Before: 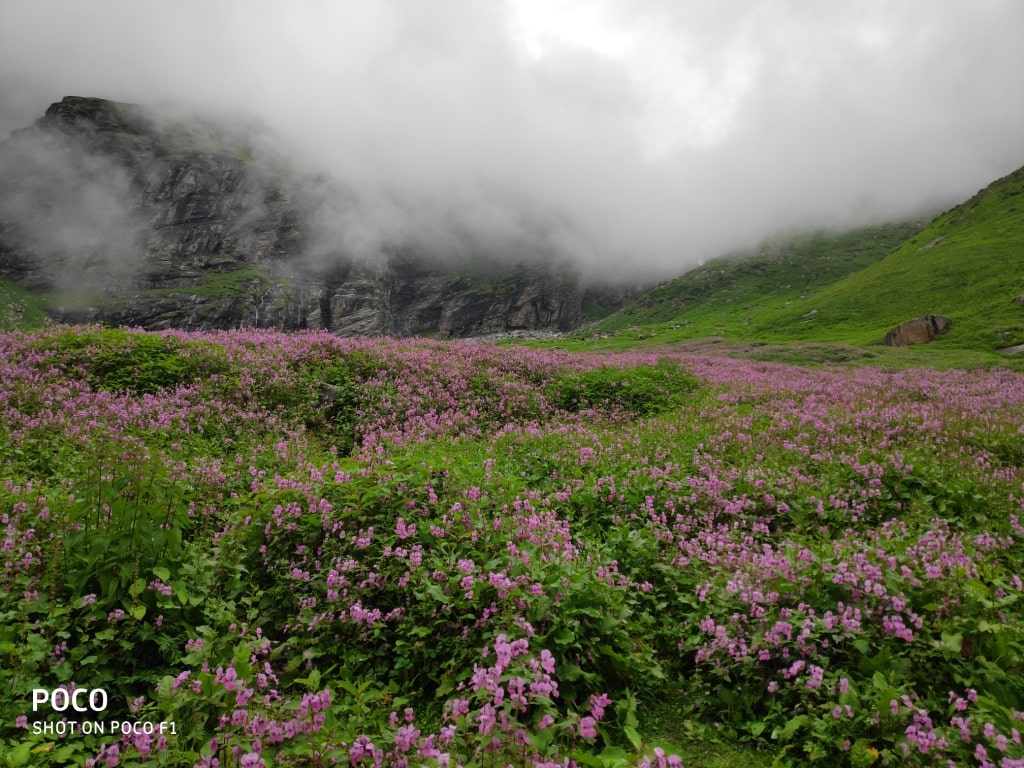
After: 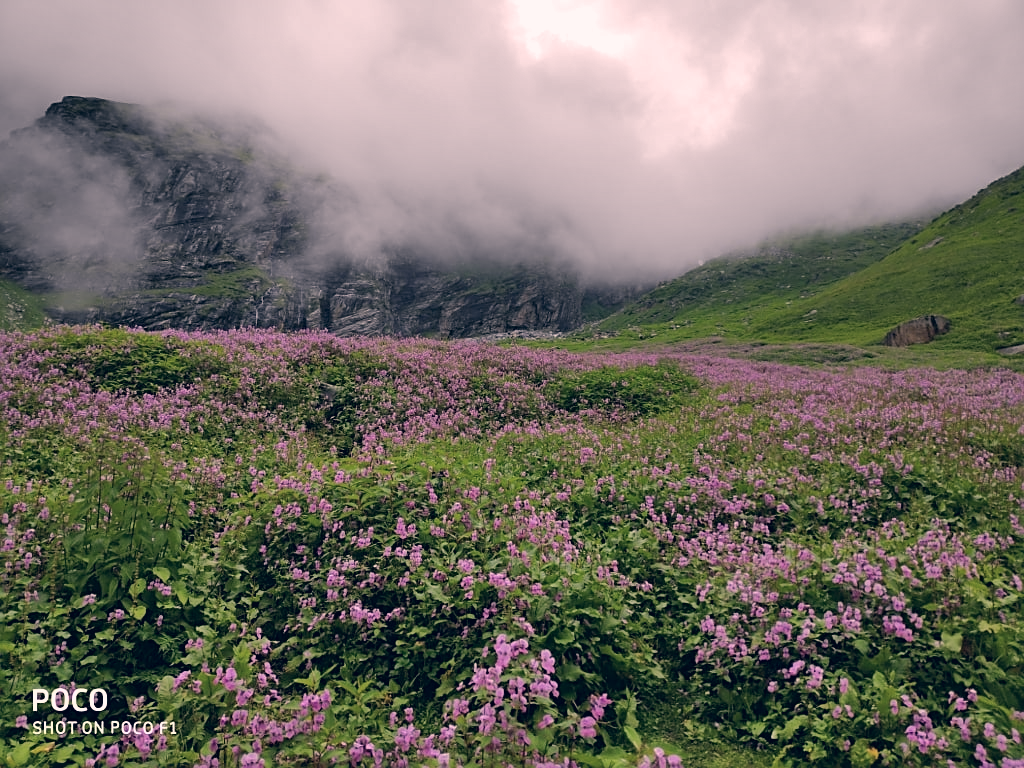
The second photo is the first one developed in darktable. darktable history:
color correction: highlights a* 14.46, highlights b* 5.85, shadows a* -5.53, shadows b* -15.24, saturation 0.85
vibrance: on, module defaults
shadows and highlights: low approximation 0.01, soften with gaussian
sharpen: on, module defaults
